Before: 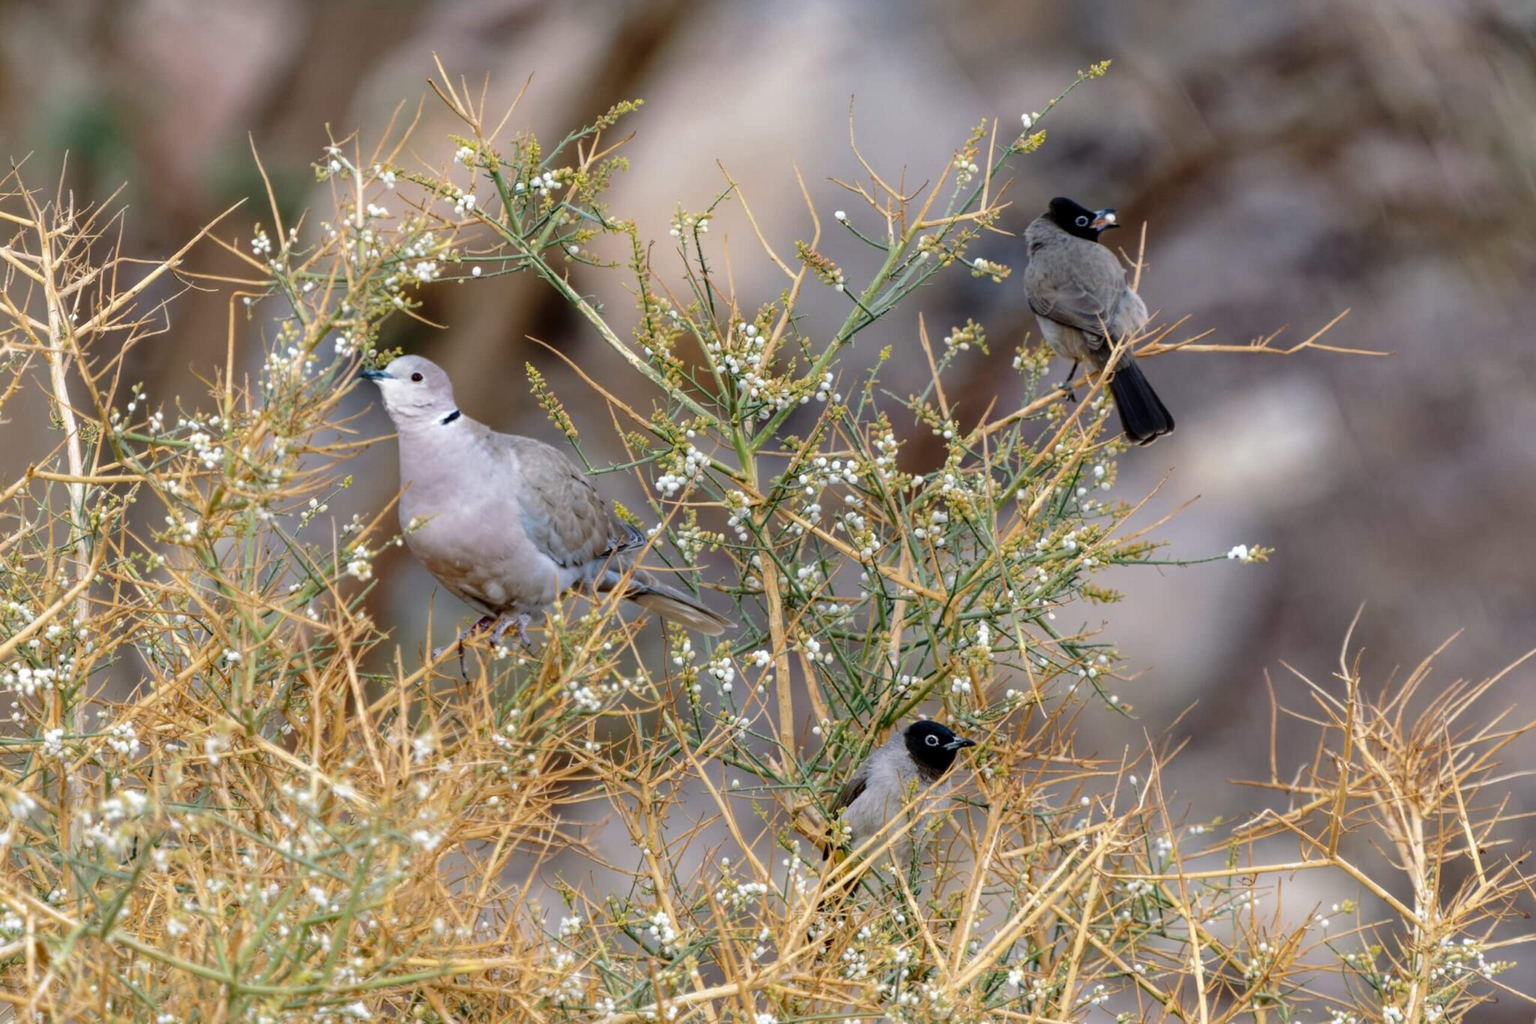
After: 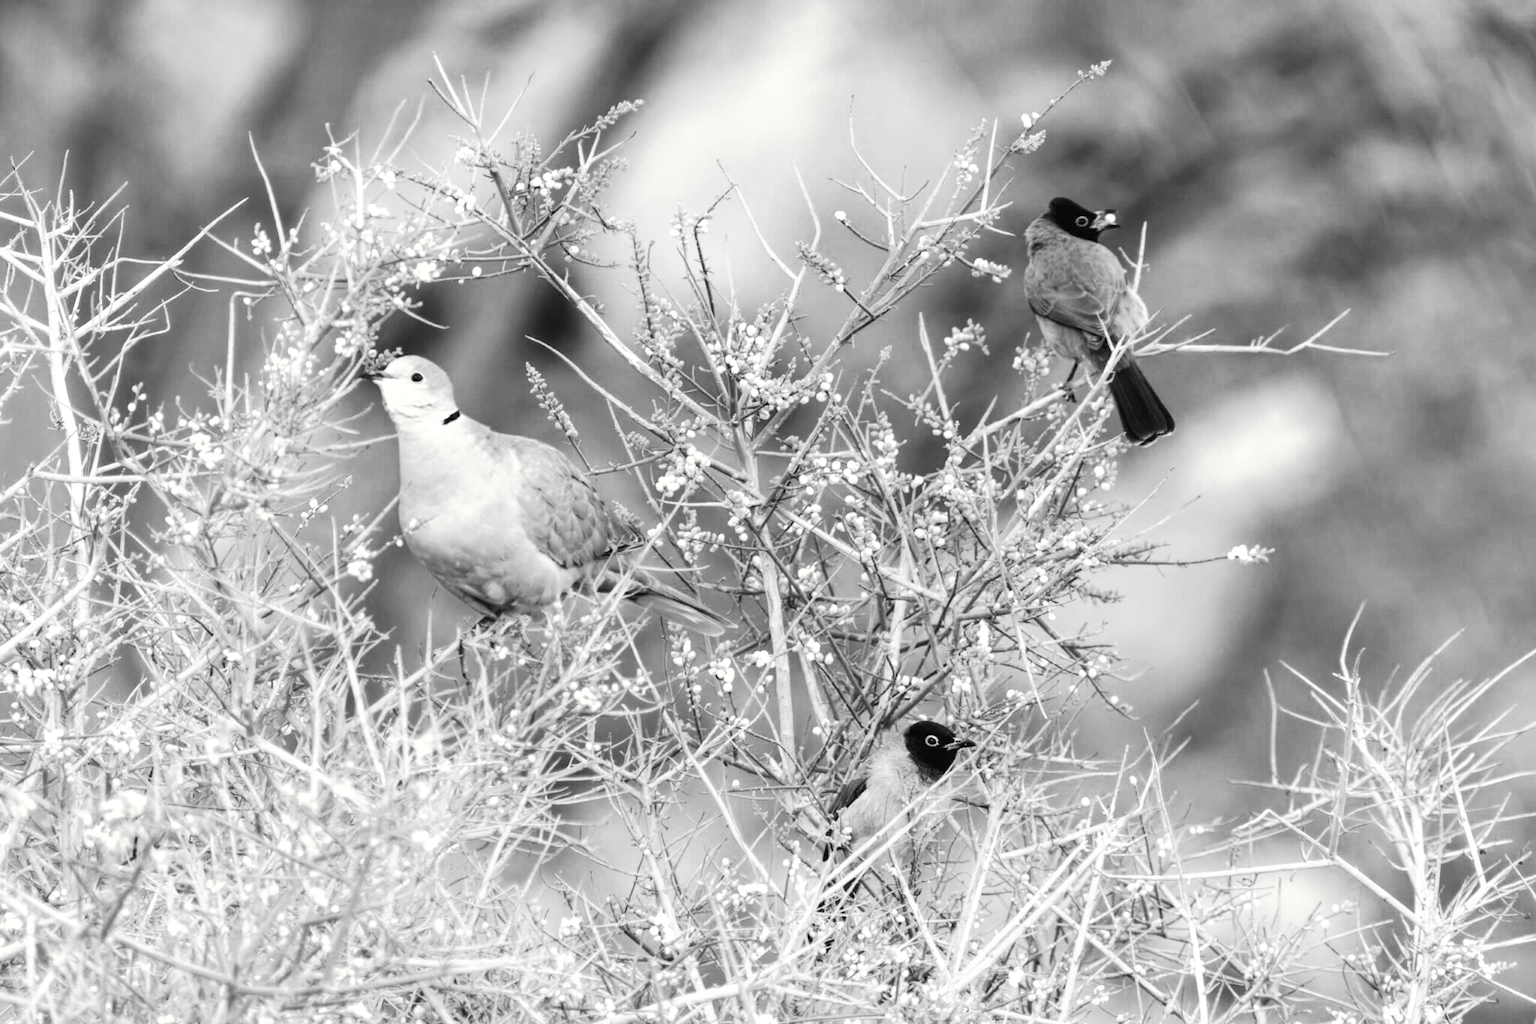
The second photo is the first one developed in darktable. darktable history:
tone curve: curves: ch0 [(0, 0) (0.003, 0.01) (0.011, 0.017) (0.025, 0.035) (0.044, 0.068) (0.069, 0.109) (0.1, 0.144) (0.136, 0.185) (0.177, 0.231) (0.224, 0.279) (0.277, 0.346) (0.335, 0.42) (0.399, 0.5) (0.468, 0.603) (0.543, 0.712) (0.623, 0.808) (0.709, 0.883) (0.801, 0.957) (0.898, 0.993) (1, 1)], preserve colors none
color look up table: target L [78.07, 90.24, 100, 81.33, 75.15, 74.78, 71.84, 98.62, 53.98, 63.98, 54.24, 64.74, 51.42, 26.5, 7.906, 200, 90.24, 82.41, 79.88, 77.34, 65.87, 79.52, 80.24, 45.63, 51.62, 42.92, 13.87, 98.62, 85.98, 87.41, 90.24, 76.61, 72.21, 55.02, 50.96, 78.8, 71.84, 47.51, 32.32, 52.01, 36.57, 6.024, 1.097, 1.645, 57.48, 68.87, 64.36, 29.94, 15.48], target a [-0.002, -0.293, -0.097, 0 ×4, -1.007, 0.001, 0, 0.001, 0, 0.001, 0, 0, 0, -0.293, -0.003, 0, -0.001, 0, -0.002, -0.001, 0, 0.001, 0.001, 0, -1.007, -0.102, -0.102, -0.293, -0.002, 0, 0.001, 0.001, -0.001, 0, 0.001, 0 ×9, 0.001, 0], target b [0.027, 3.684, 1.214, 0.004 ×4, 13.26, -0.003, 0.005, -0.002, 0.005, -0.005, -0.002, -0.001, 0, 3.684, 0.028, 0.004, 0.005, 0.005, 0.027, 0.005, -0.002, -0.005, -0.002, -0.001, 13.26, 1.257, 1.253, 3.684, 0.027, 0.004, -0.002, -0.002, 0.005, 0.004, -0.002, -0.002, -0.005, 0.002, -0.001, 0, 0, 0.005, 0.005, 0.005, -0.004, -0.001], num patches 49
